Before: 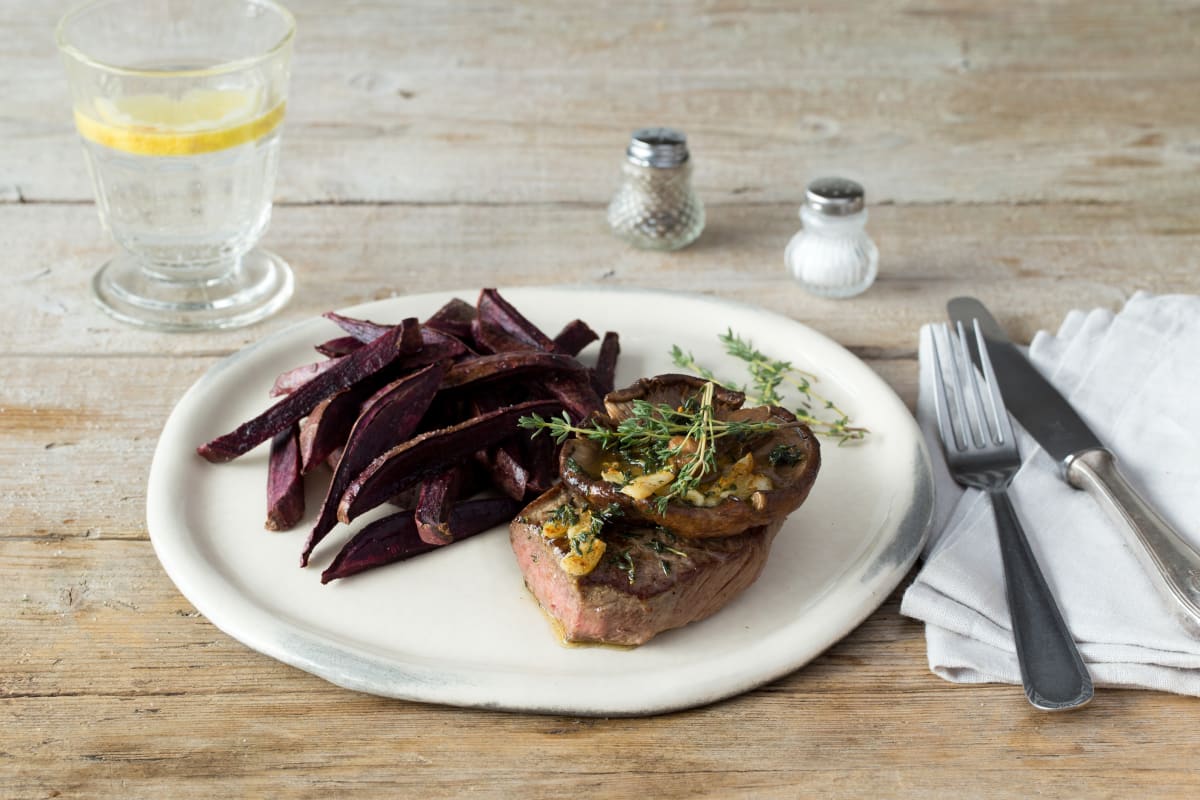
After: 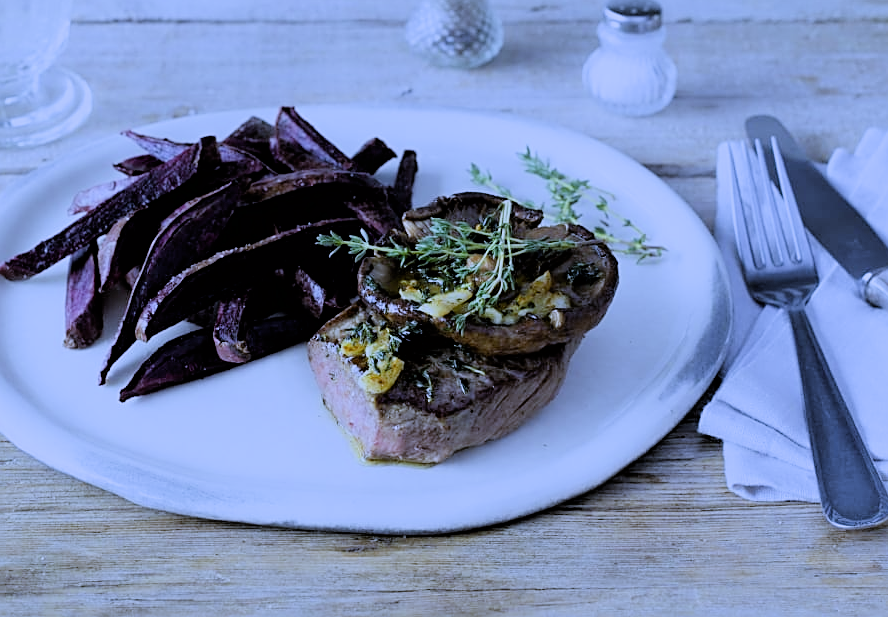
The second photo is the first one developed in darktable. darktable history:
exposure: exposure 0.2 EV, compensate highlight preservation false
sharpen: on, module defaults
white balance: red 0.766, blue 1.537
crop: left 16.871%, top 22.857%, right 9.116%
filmic rgb: black relative exposure -4.88 EV, hardness 2.82
